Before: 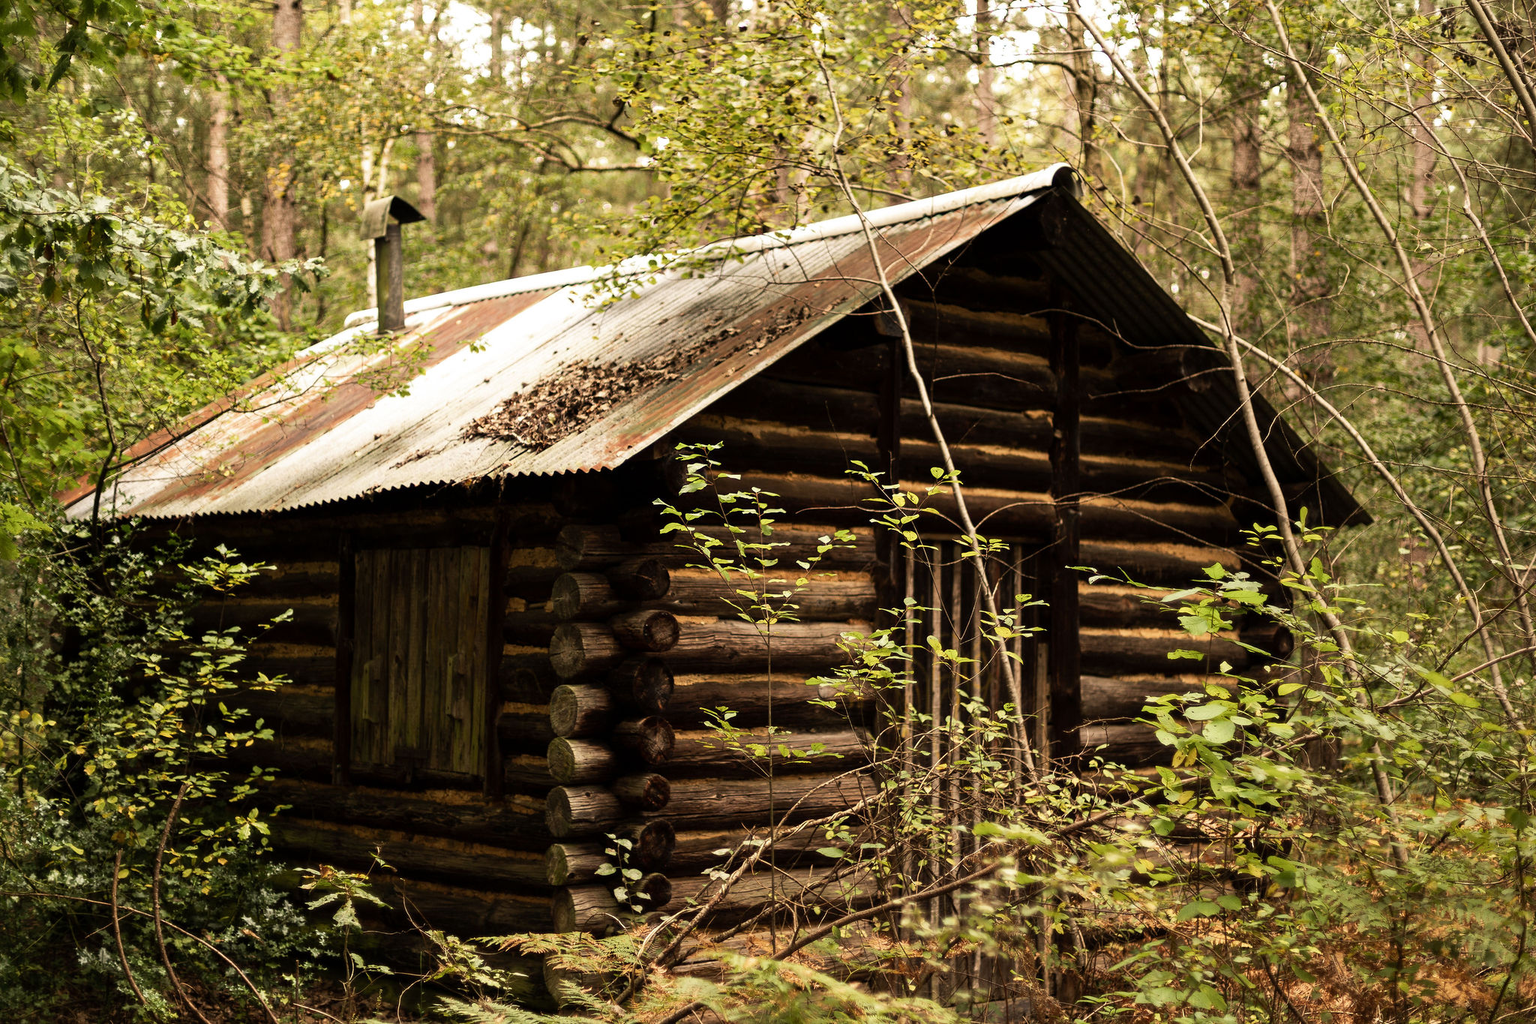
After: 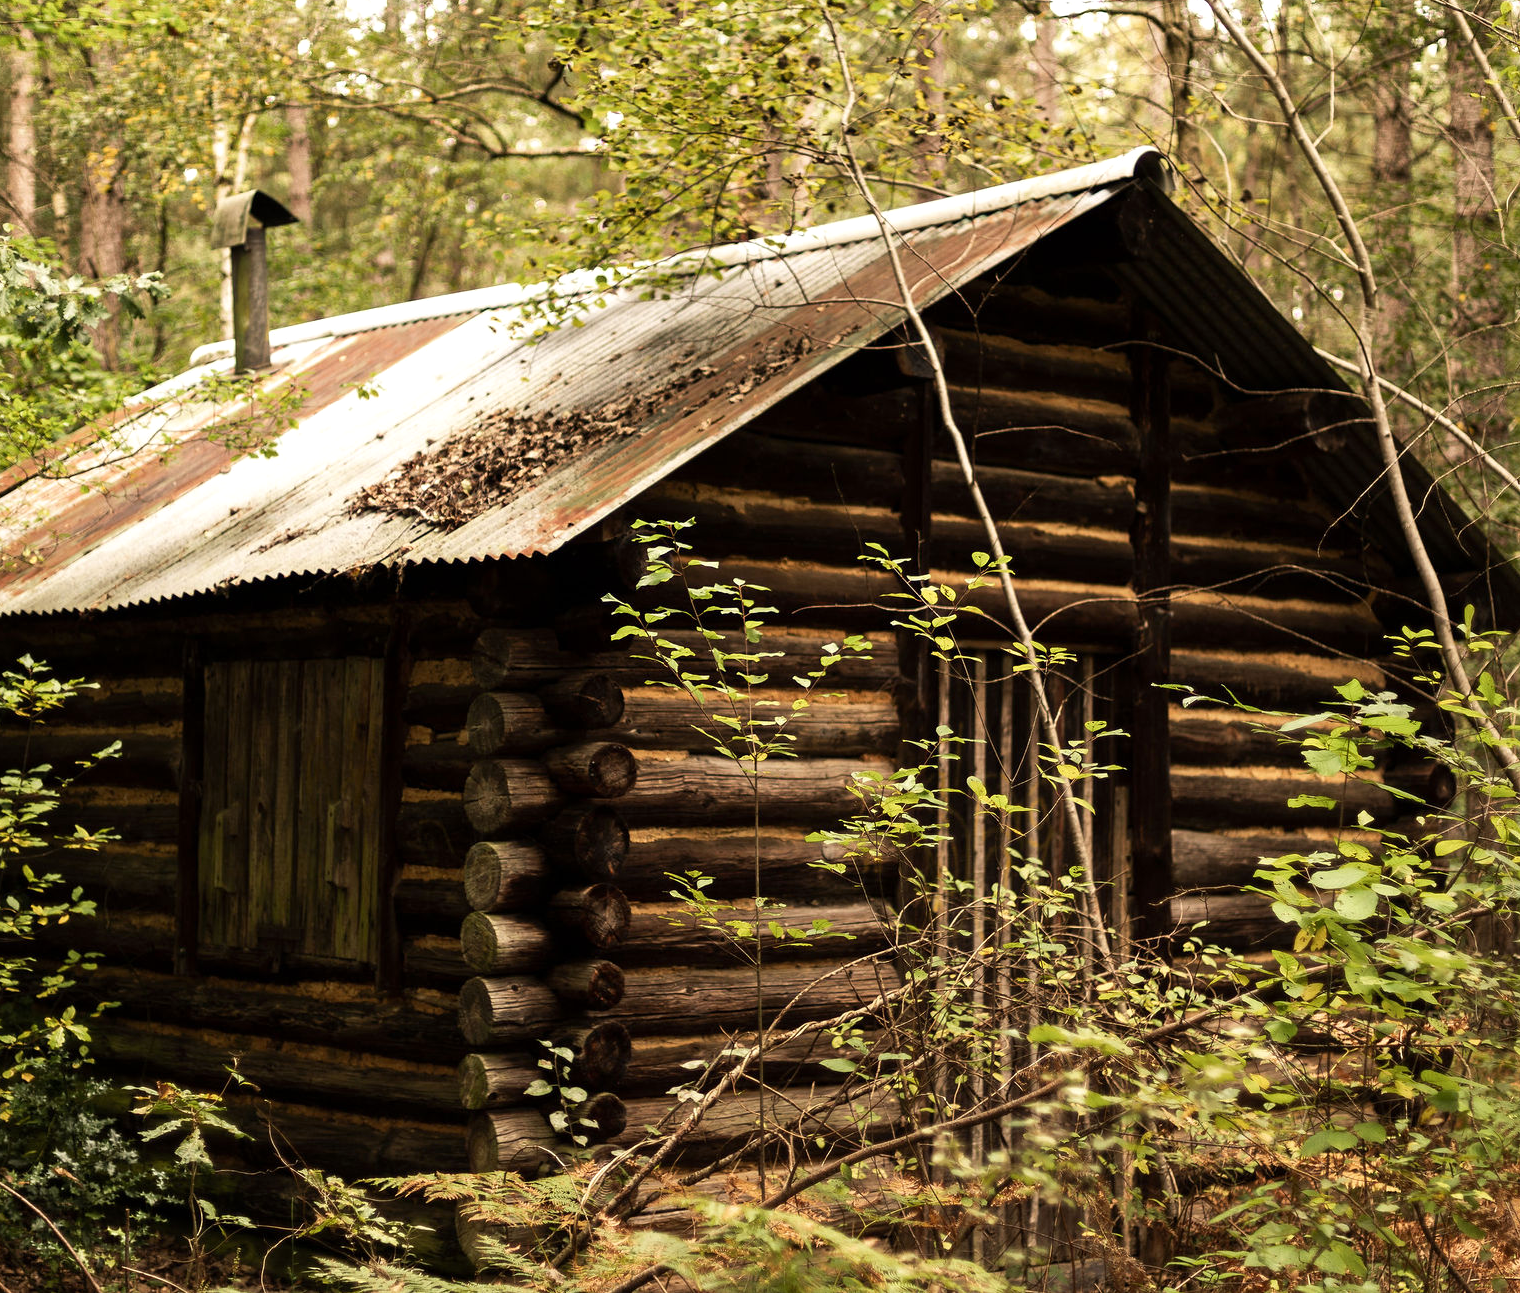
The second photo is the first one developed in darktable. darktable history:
crop and rotate: left 13.15%, top 5.251%, right 12.609%
exposure: exposure 0.081 EV, compensate highlight preservation false
